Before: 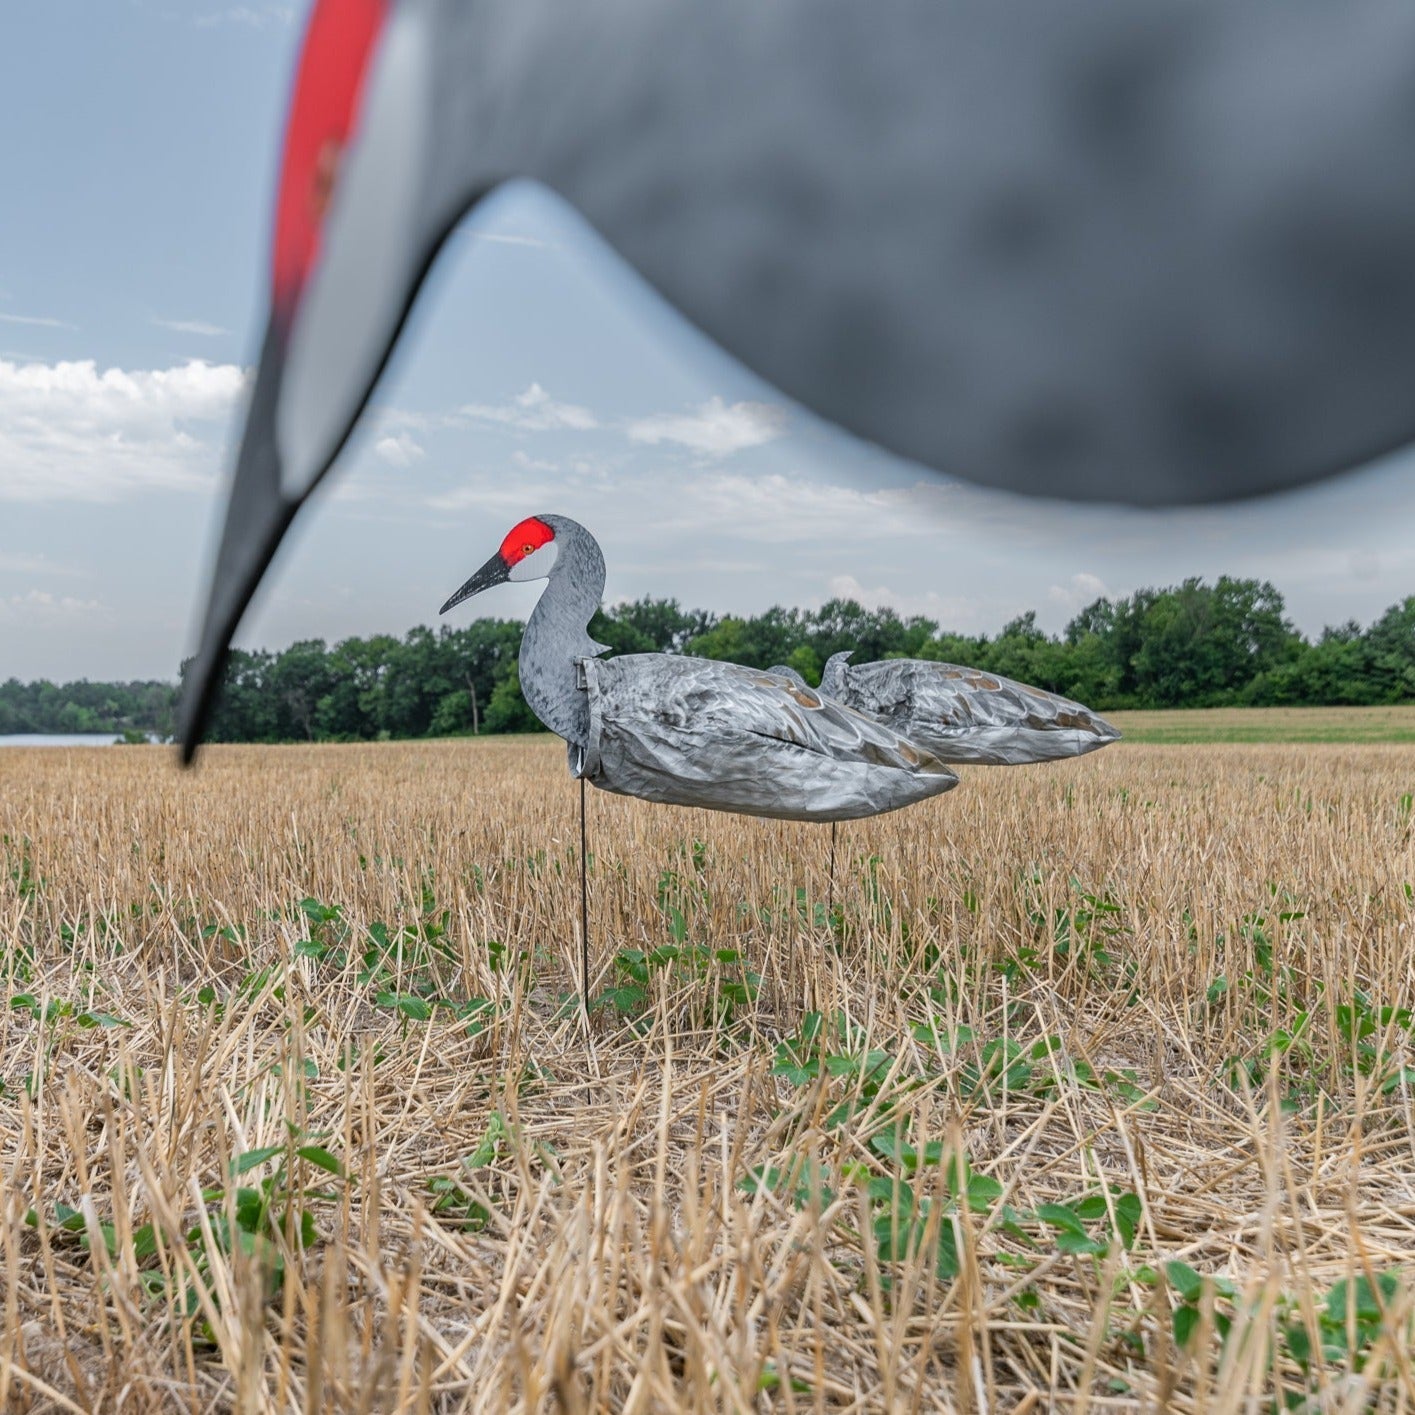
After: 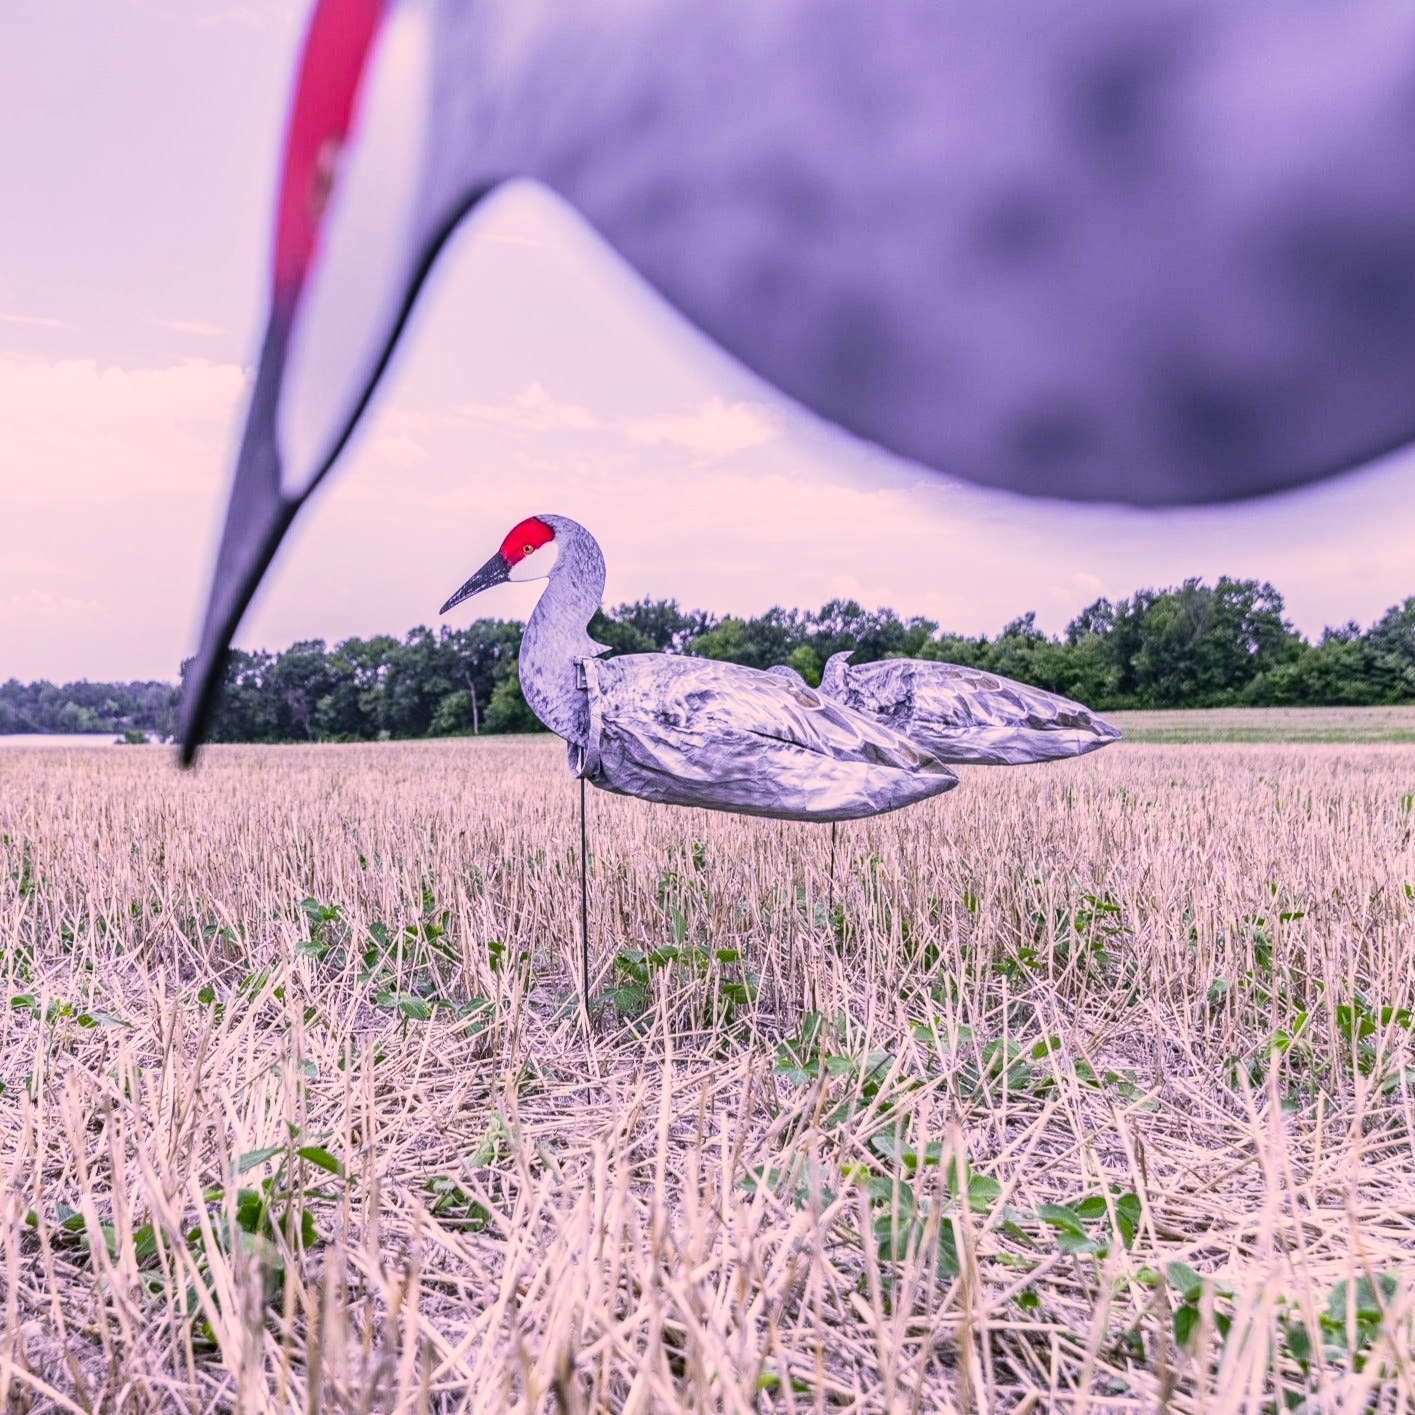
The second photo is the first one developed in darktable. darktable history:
color correction: highlights a* 21.88, highlights b* 22.25
base curve: curves: ch0 [(0, 0) (0.088, 0.125) (0.176, 0.251) (0.354, 0.501) (0.613, 0.749) (1, 0.877)], preserve colors none
white balance: red 0.766, blue 1.537
local contrast: on, module defaults
tone curve: curves: ch0 [(0, 0.023) (0.217, 0.19) (0.754, 0.801) (1, 0.977)]; ch1 [(0, 0) (0.392, 0.398) (0.5, 0.5) (0.521, 0.528) (0.56, 0.577) (1, 1)]; ch2 [(0, 0) (0.5, 0.5) (0.579, 0.561) (0.65, 0.657) (1, 1)], color space Lab, independent channels, preserve colors none
